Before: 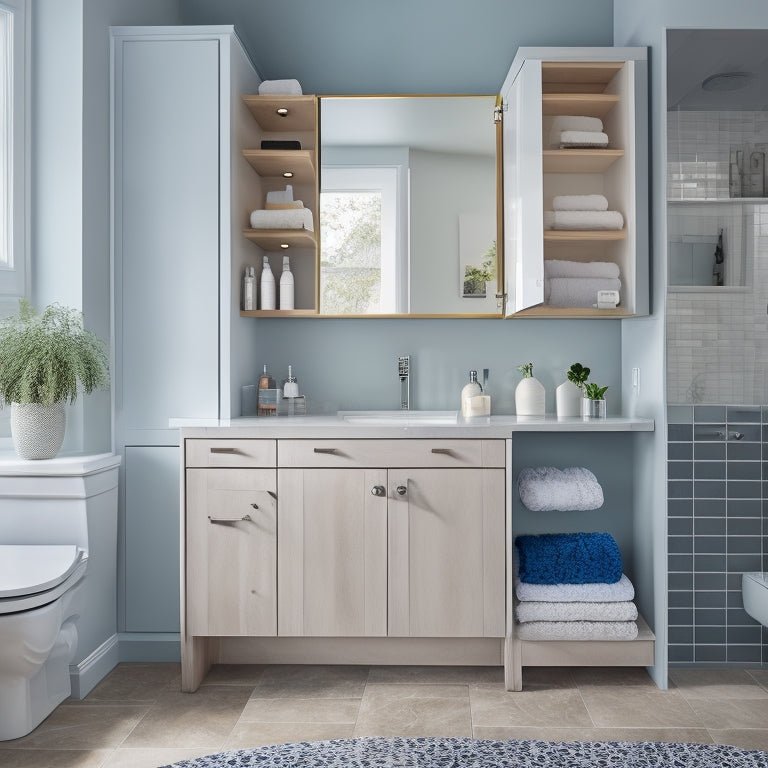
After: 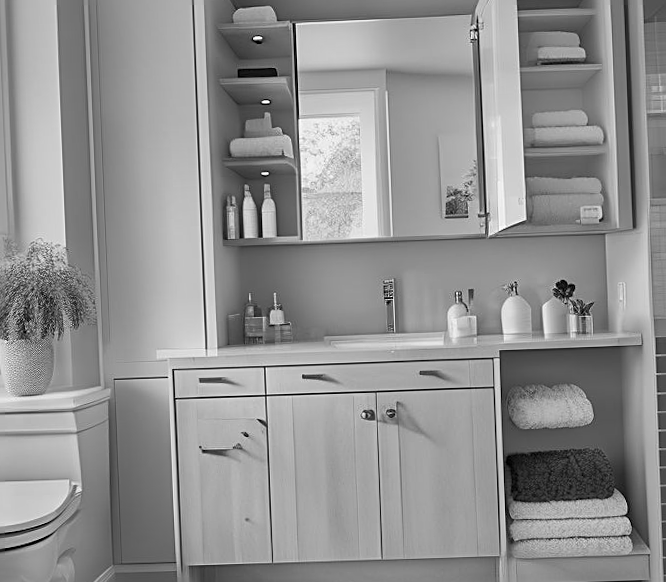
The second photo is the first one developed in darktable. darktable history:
rotate and perspective: rotation -2.12°, lens shift (vertical) 0.009, lens shift (horizontal) -0.008, automatic cropping original format, crop left 0.036, crop right 0.964, crop top 0.05, crop bottom 0.959
crop: top 7.49%, right 9.717%, bottom 11.943%
monochrome: a 73.58, b 64.21
tone equalizer: on, module defaults
shadows and highlights: soften with gaussian
sharpen: on, module defaults
